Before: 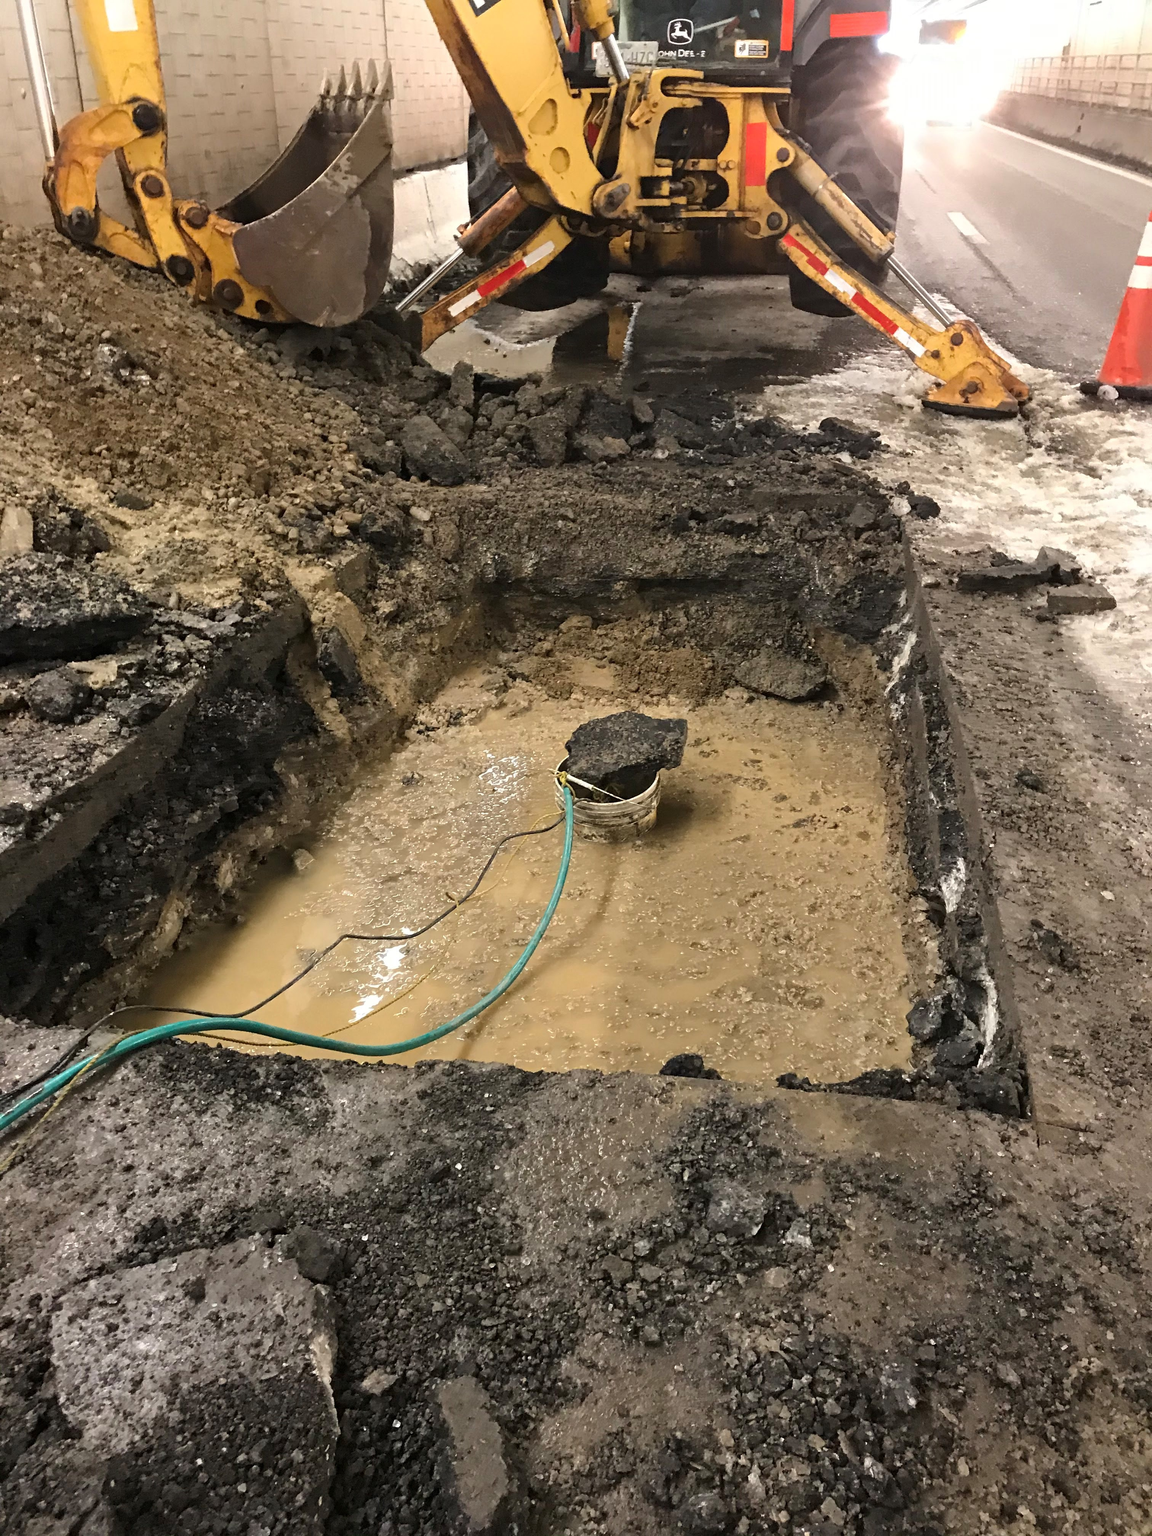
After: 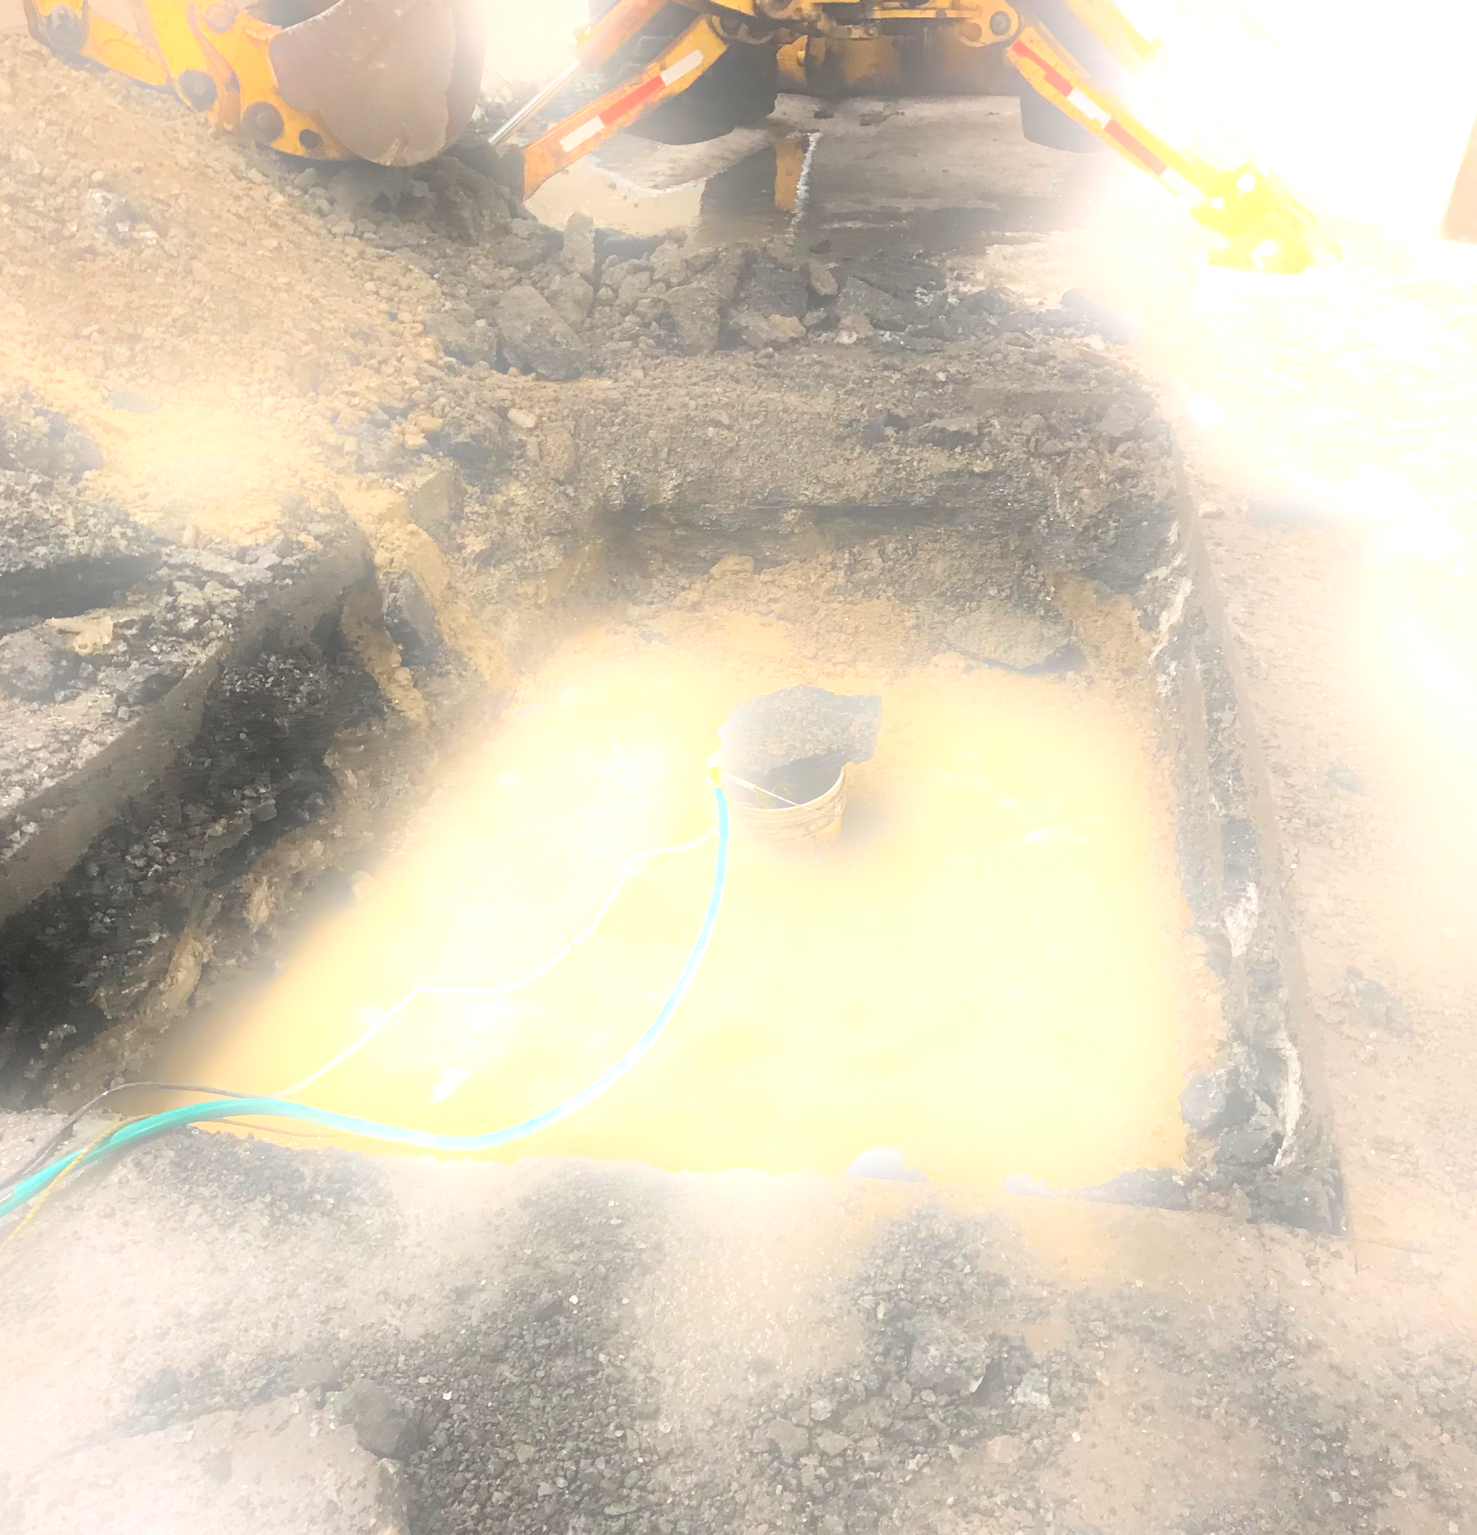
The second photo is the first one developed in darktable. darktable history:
bloom: size 25%, threshold 5%, strength 90%
crop and rotate: left 2.991%, top 13.302%, right 1.981%, bottom 12.636%
